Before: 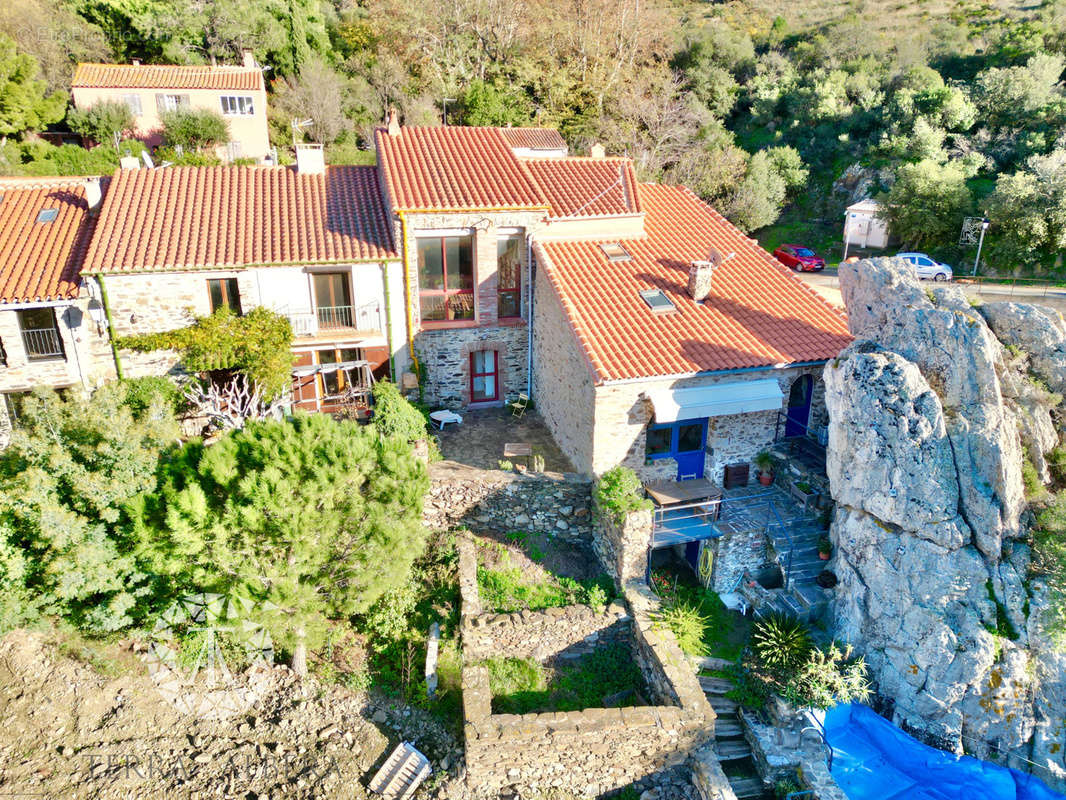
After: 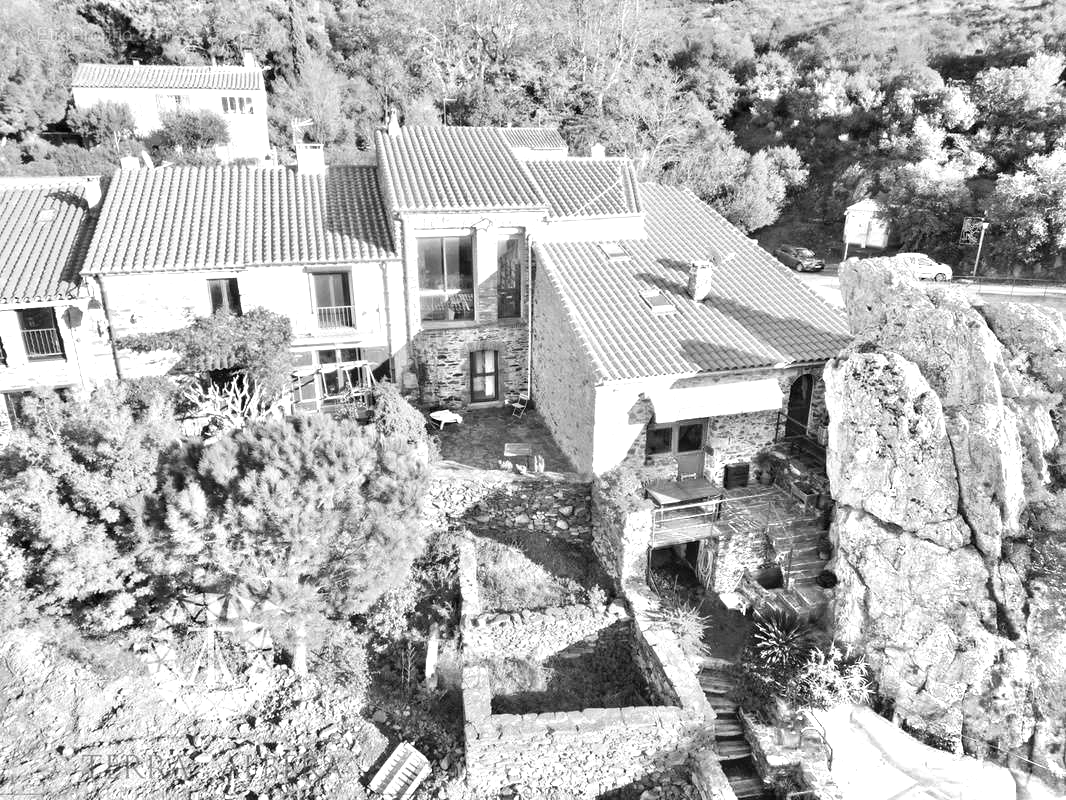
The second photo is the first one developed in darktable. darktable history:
exposure: exposure 0.601 EV, compensate exposure bias true, compensate highlight preservation false
color zones: curves: ch0 [(0, 0.613) (0.01, 0.613) (0.245, 0.448) (0.498, 0.529) (0.642, 0.665) (0.879, 0.777) (0.99, 0.613)]; ch1 [(0, 0) (0.143, 0) (0.286, 0) (0.429, 0) (0.571, 0) (0.714, 0) (0.857, 0)]
